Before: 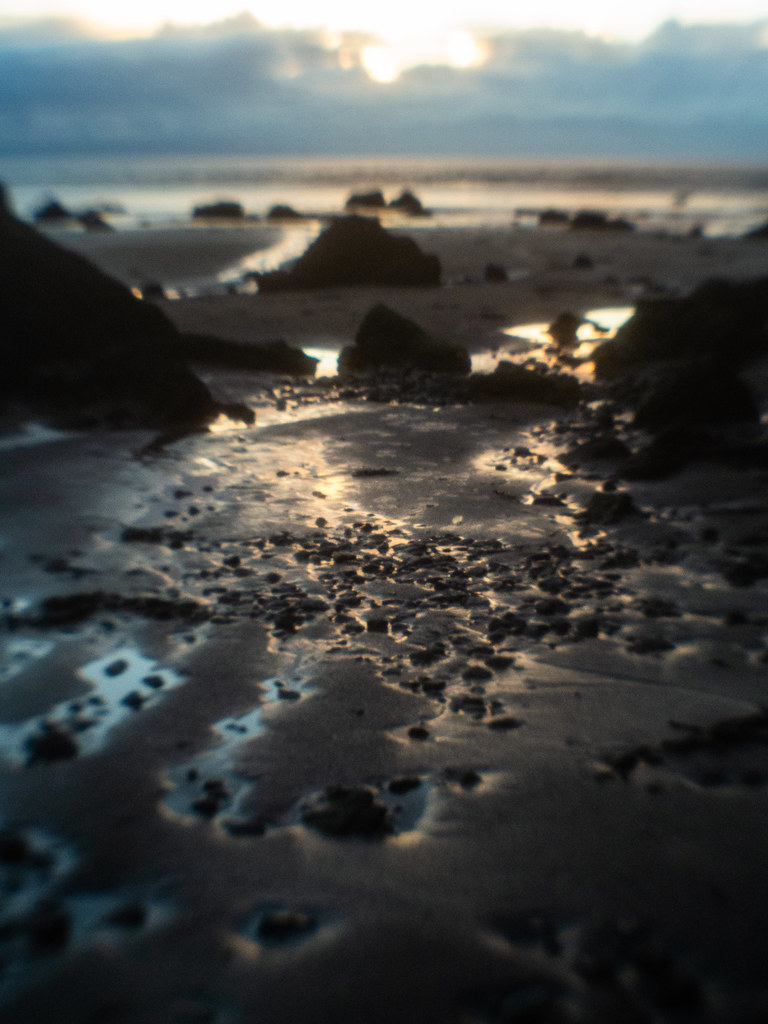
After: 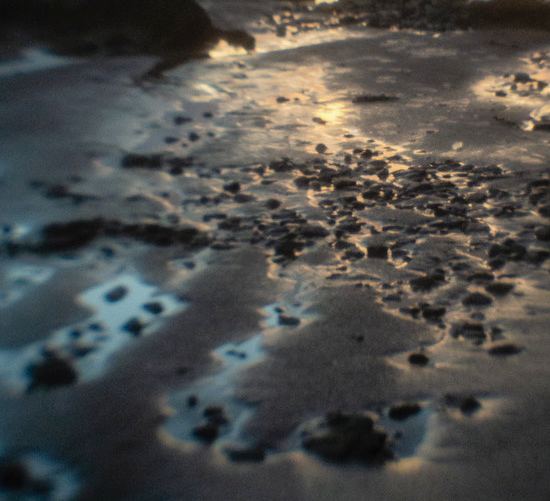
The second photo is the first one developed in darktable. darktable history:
crop: top 36.551%, right 28.316%, bottom 14.5%
shadows and highlights: on, module defaults
